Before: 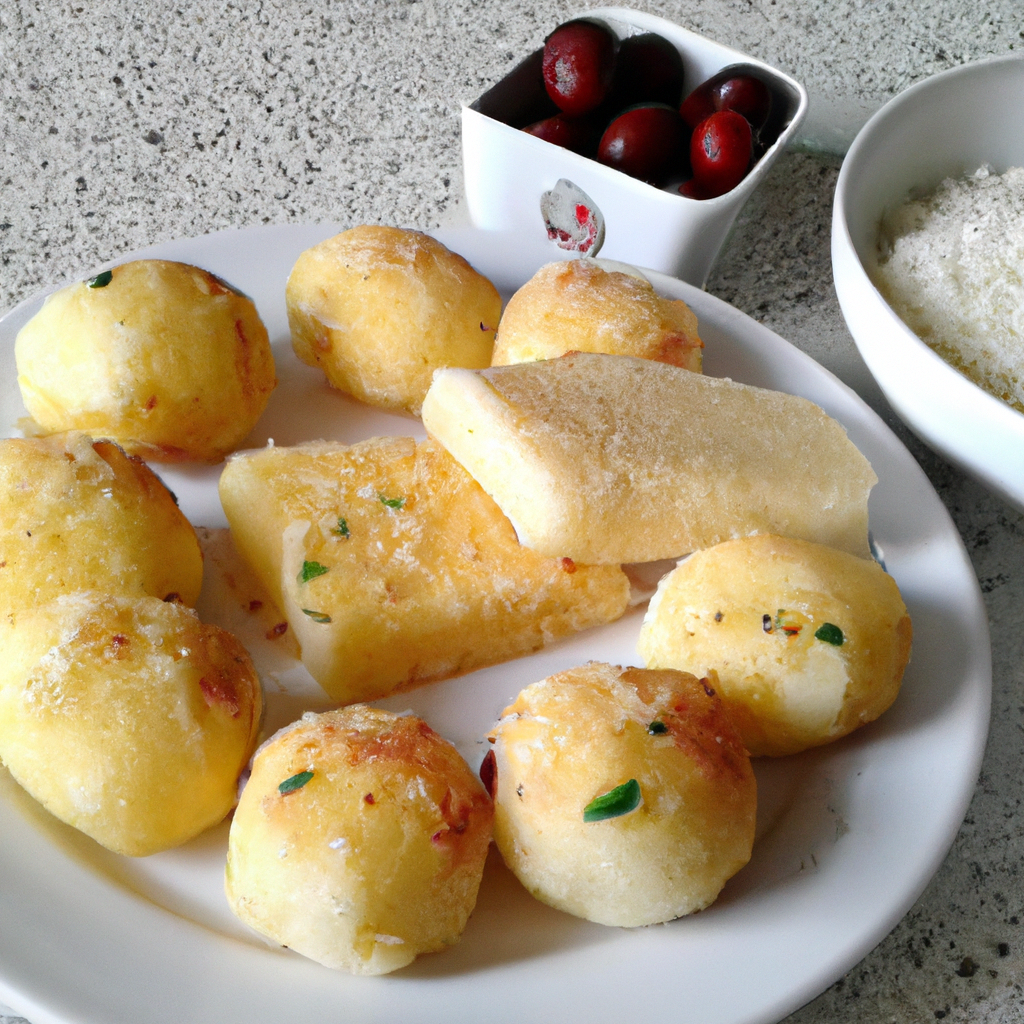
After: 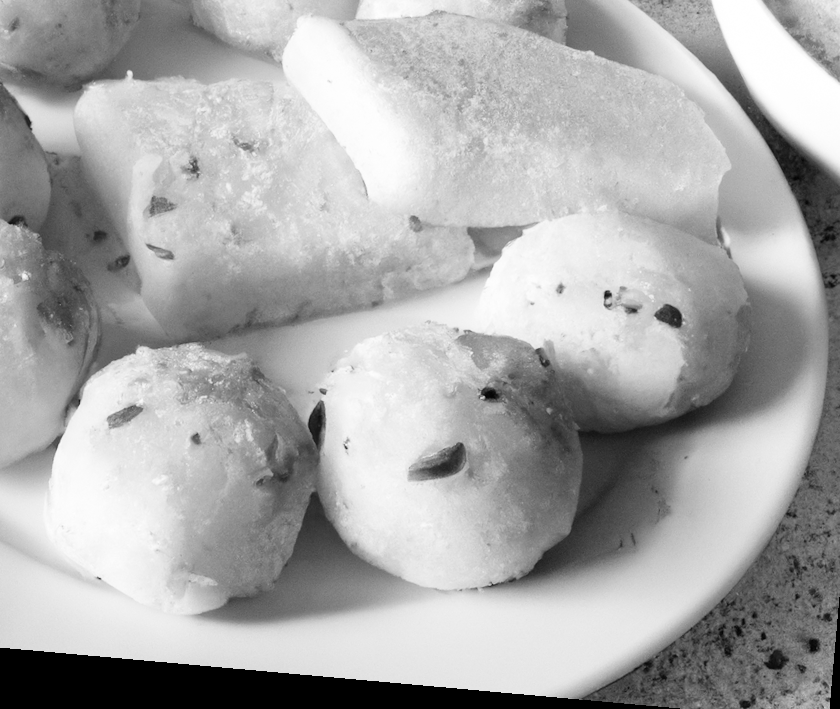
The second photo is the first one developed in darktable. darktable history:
rotate and perspective: rotation 5.12°, automatic cropping off
tone curve: curves: ch0 [(0, 0) (0.004, 0.001) (0.133, 0.132) (0.325, 0.395) (0.455, 0.565) (0.832, 0.925) (1, 1)], color space Lab, linked channels, preserve colors none
crop and rotate: left 17.299%, top 35.115%, right 7.015%, bottom 1.024%
monochrome: on, module defaults
